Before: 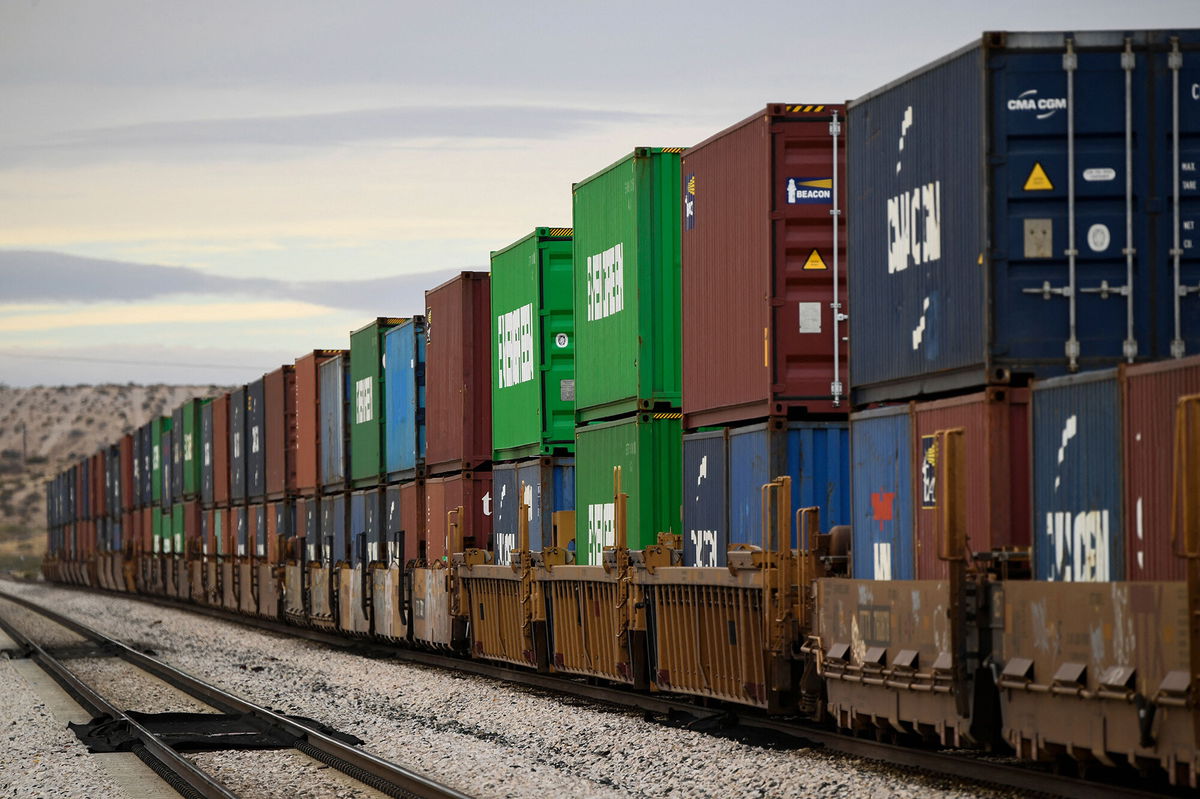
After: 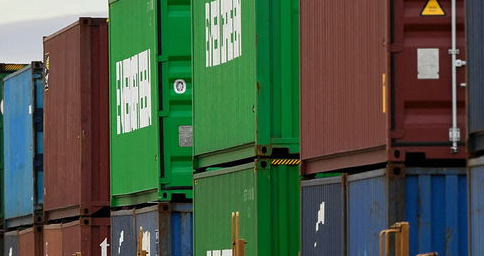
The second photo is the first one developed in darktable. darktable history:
crop: left 31.85%, top 31.795%, right 27.8%, bottom 36.134%
